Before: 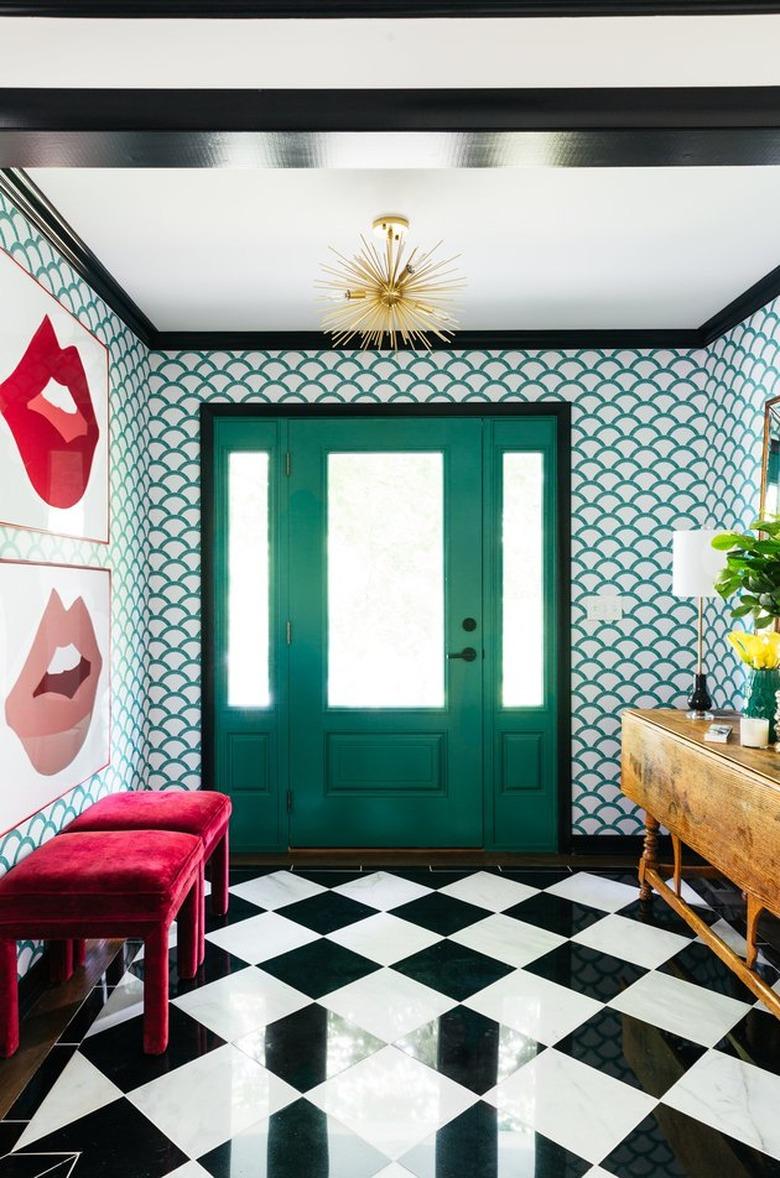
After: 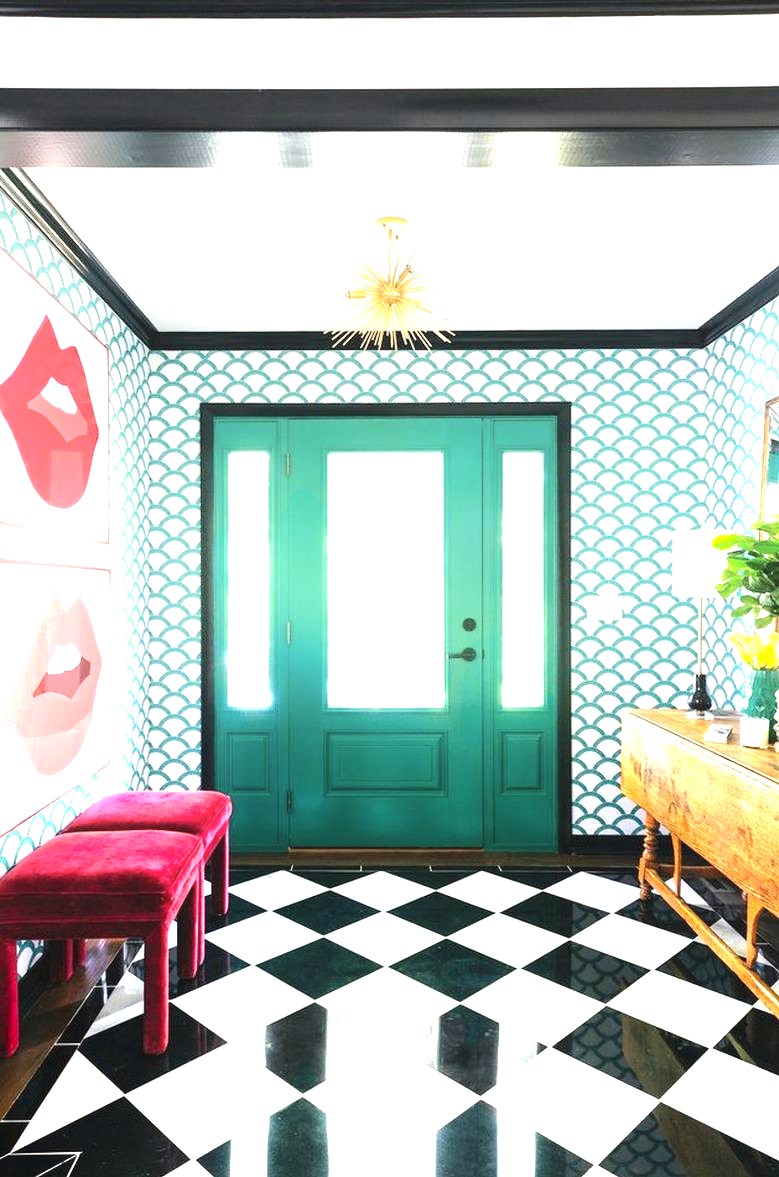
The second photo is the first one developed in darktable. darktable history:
shadows and highlights: shadows -70, highlights 35, soften with gaussian
exposure: black level correction -0.002, exposure 1.35 EV, compensate highlight preservation false
crop and rotate: left 0.126%
